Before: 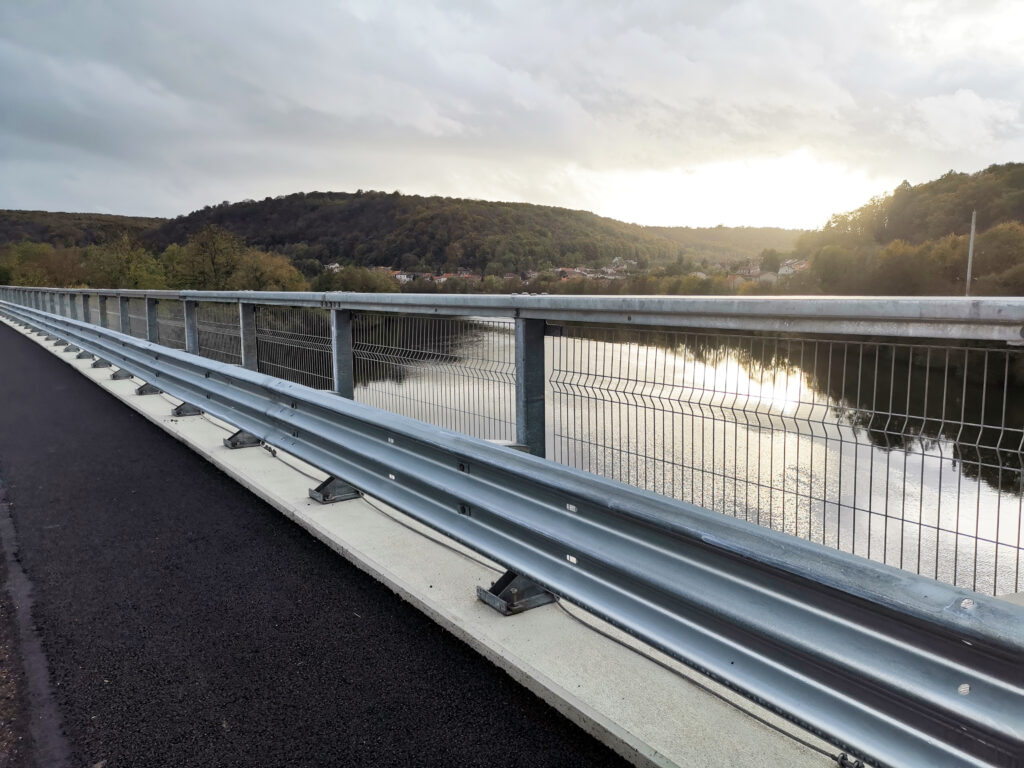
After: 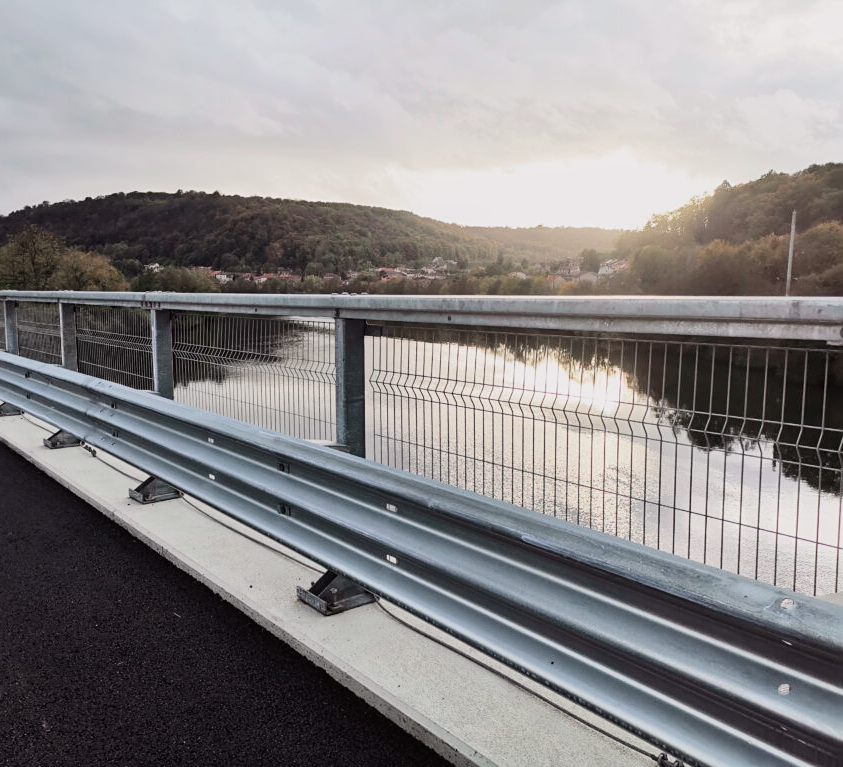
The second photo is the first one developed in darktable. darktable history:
local contrast: highlights 100%, shadows 100%, detail 120%, midtone range 0.2
crop: left 17.582%, bottom 0.031%
tone curve: curves: ch0 [(0, 0.023) (0.184, 0.168) (0.491, 0.519) (0.748, 0.765) (1, 0.919)]; ch1 [(0, 0) (0.179, 0.173) (0.322, 0.32) (0.424, 0.424) (0.496, 0.501) (0.563, 0.586) (0.761, 0.803) (1, 1)]; ch2 [(0, 0) (0.434, 0.447) (0.483, 0.487) (0.557, 0.541) (0.697, 0.68) (1, 1)], color space Lab, independent channels, preserve colors none
sharpen: amount 0.2
